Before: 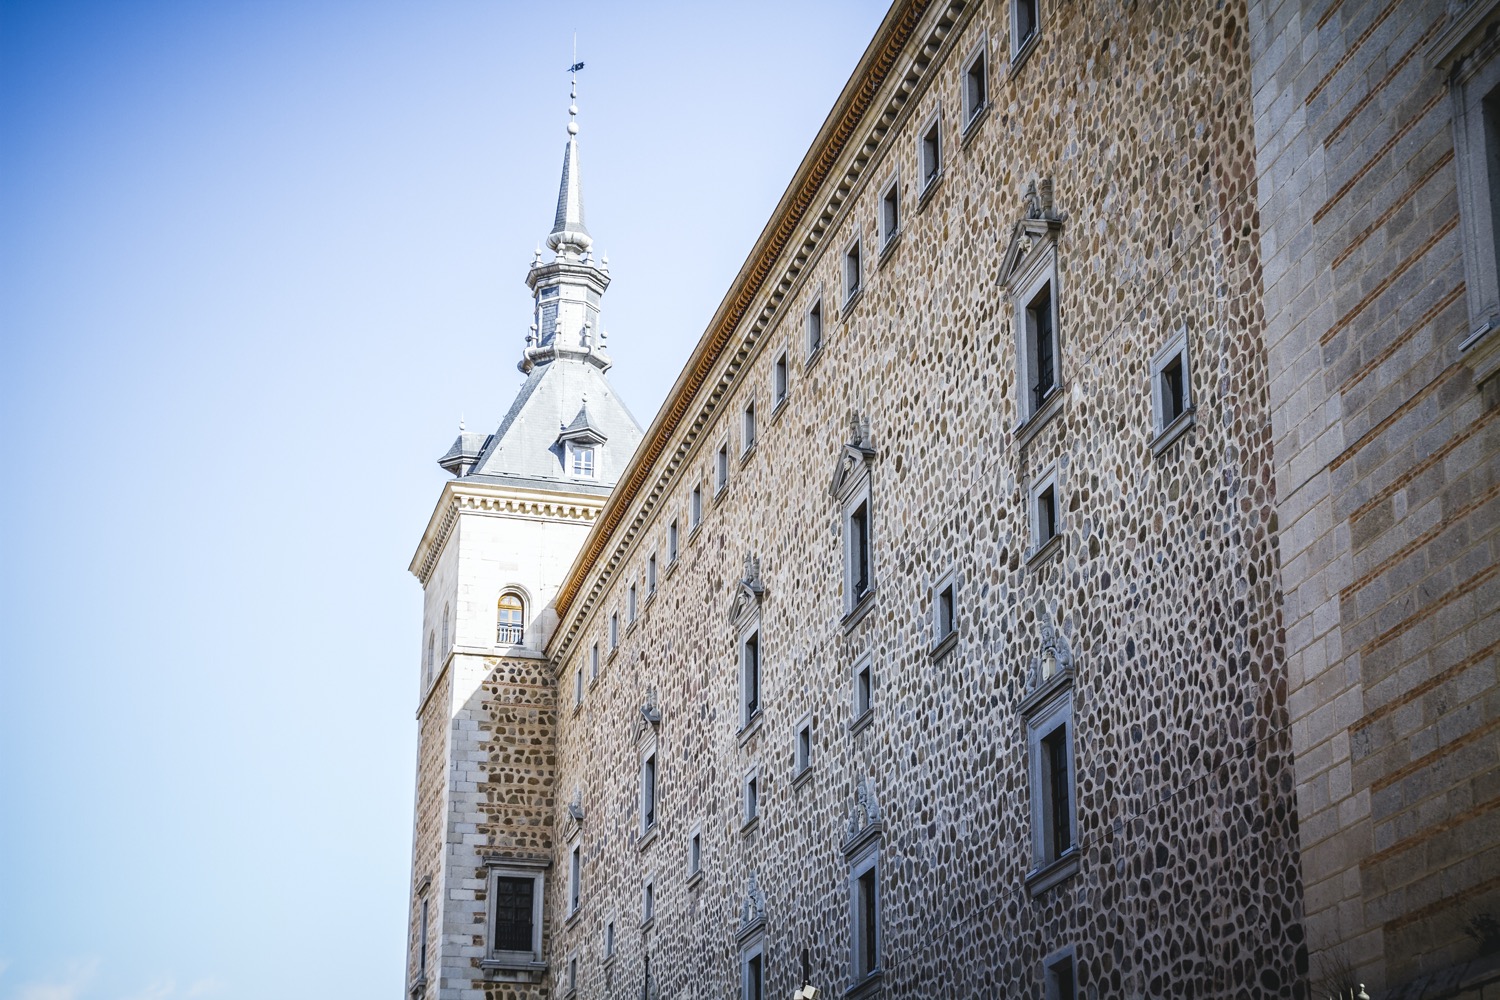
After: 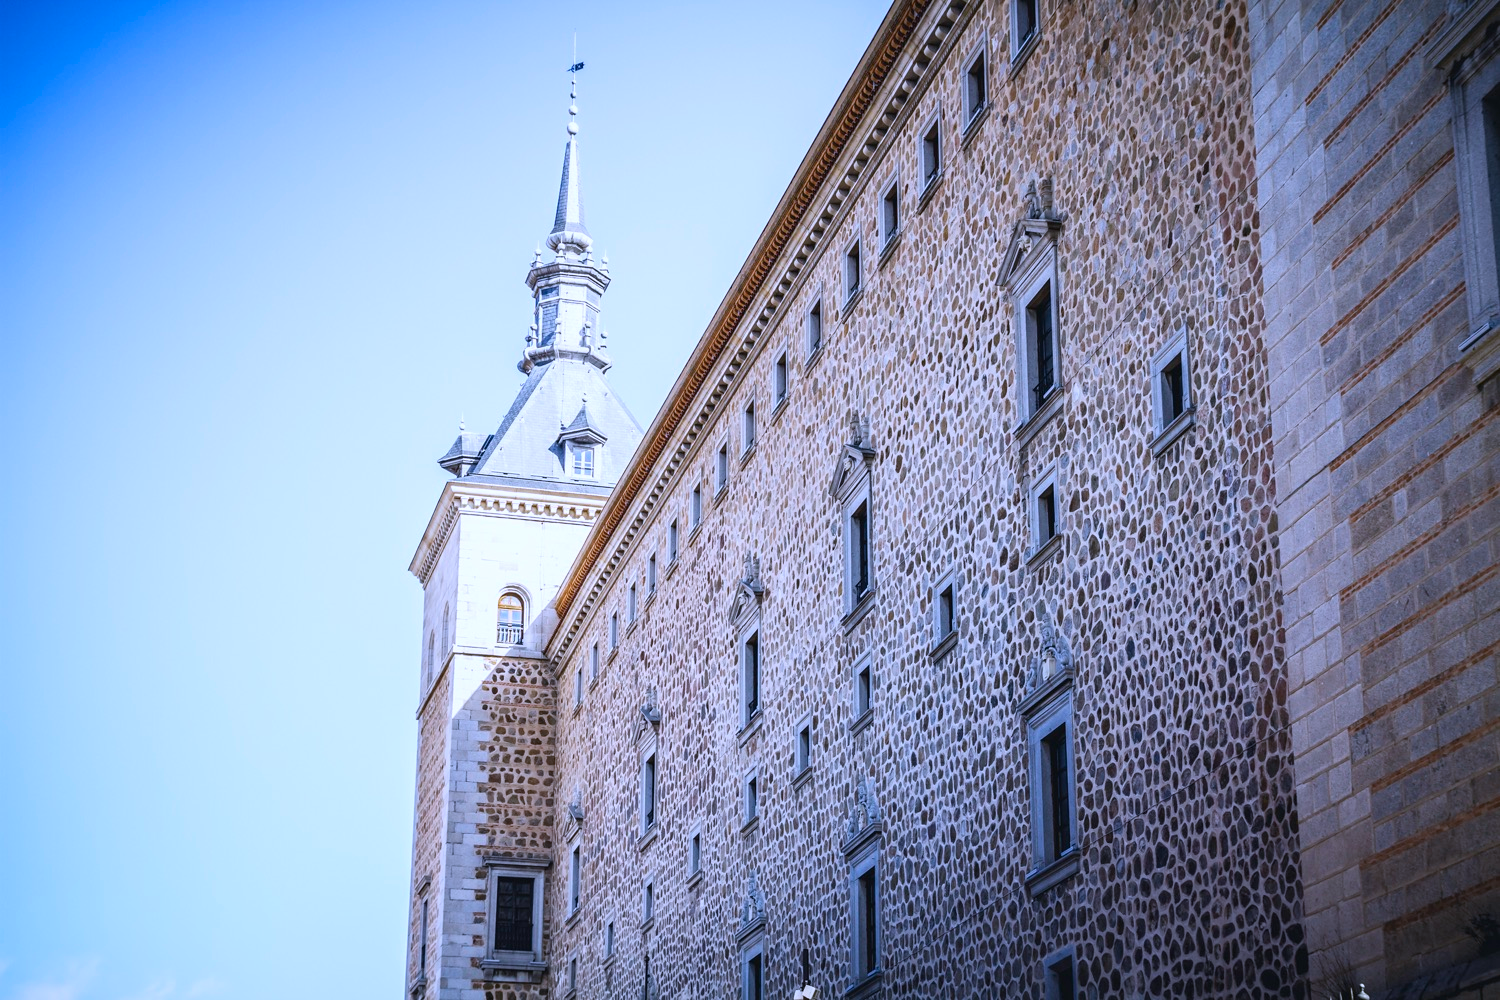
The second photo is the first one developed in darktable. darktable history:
color calibration: illuminant as shot in camera, x 0.379, y 0.397, temperature 4140.54 K
